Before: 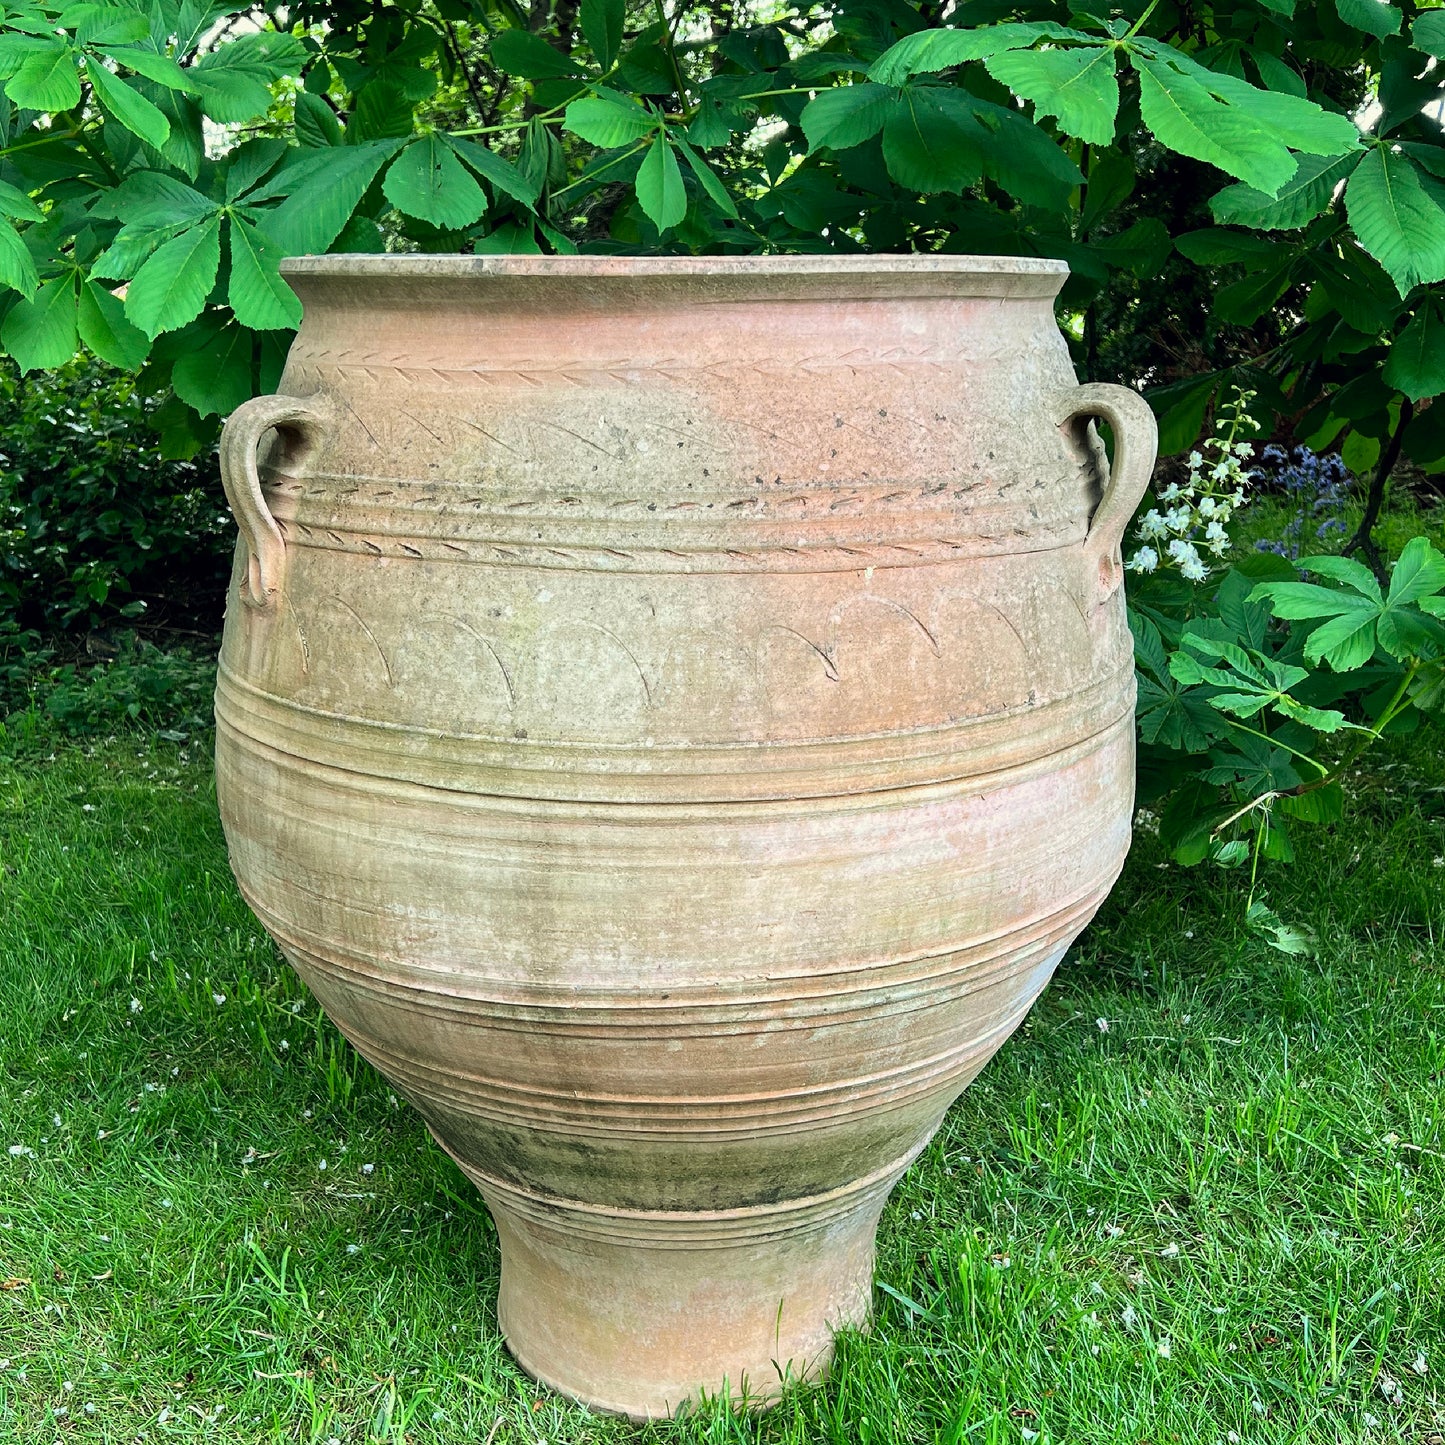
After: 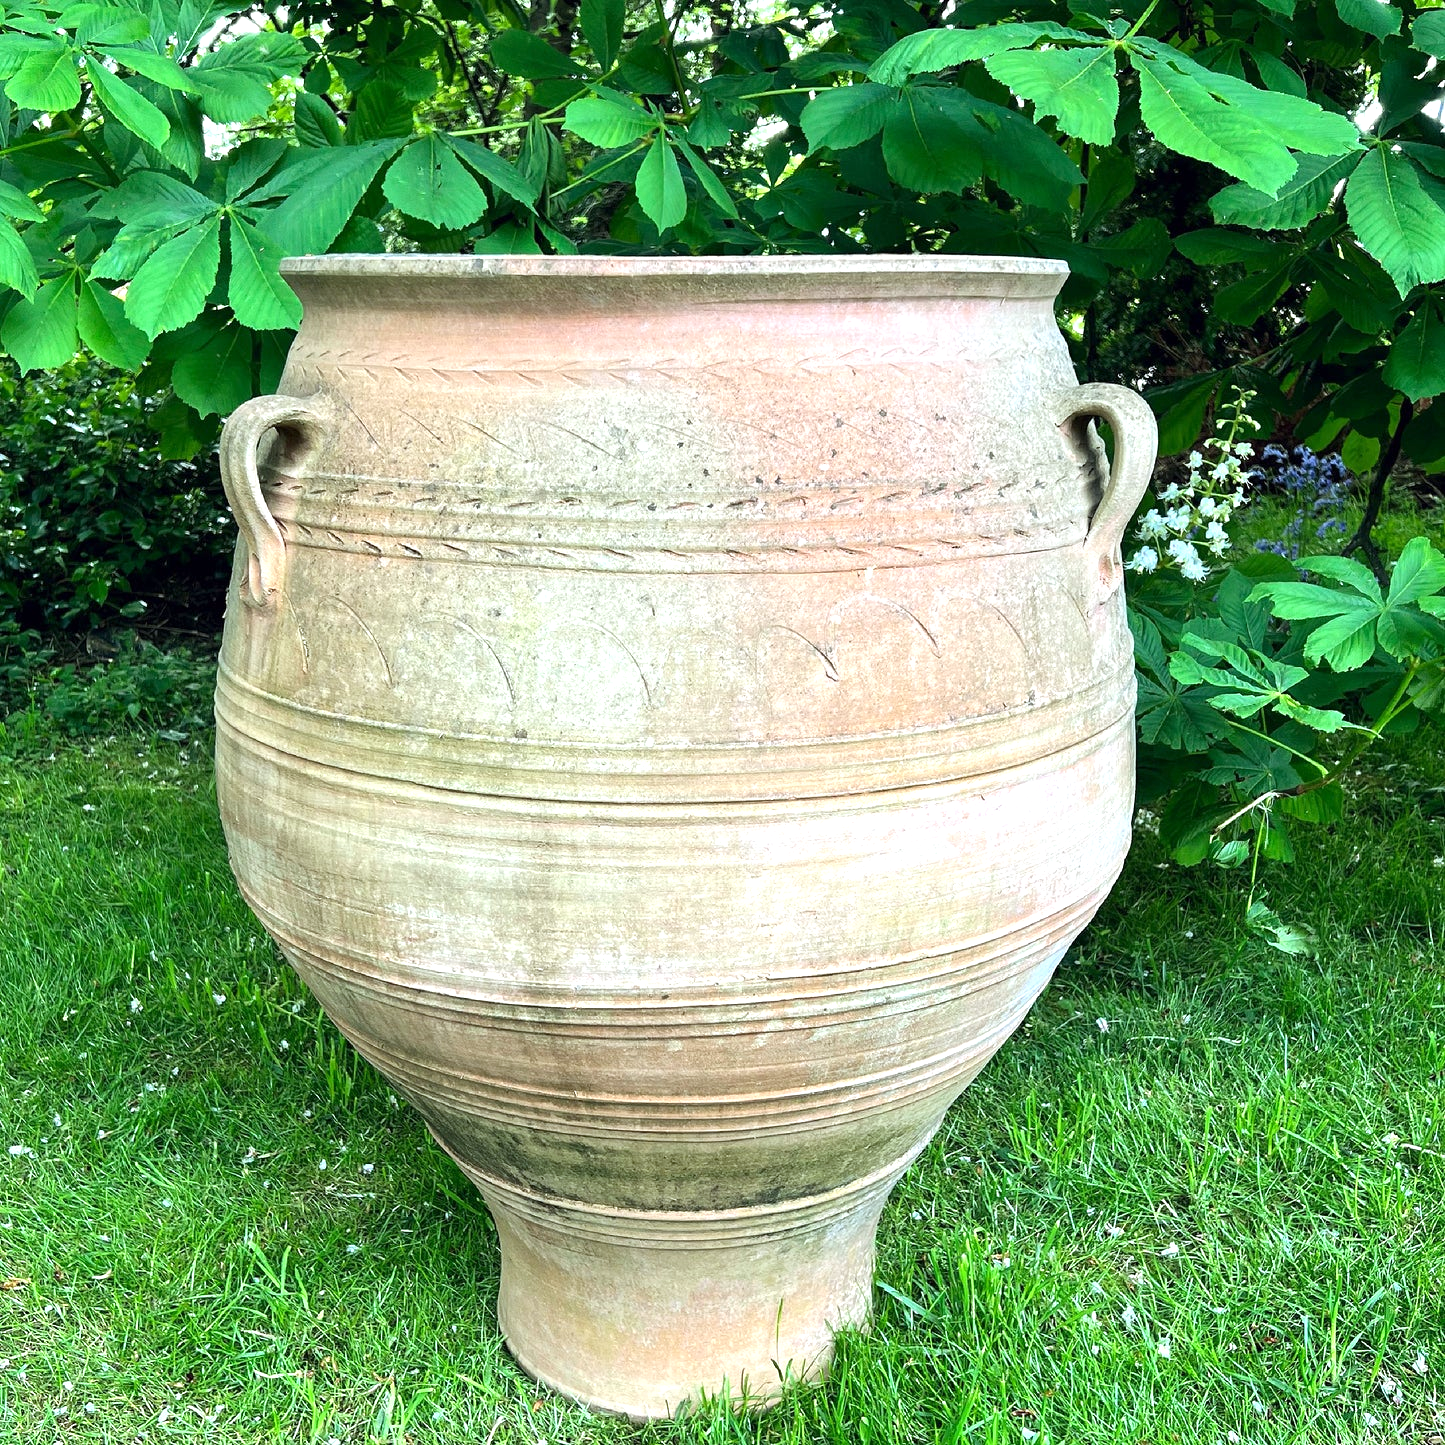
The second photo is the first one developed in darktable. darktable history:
exposure: exposure 0.566 EV, compensate highlight preservation false
white balance: red 0.967, blue 1.049
